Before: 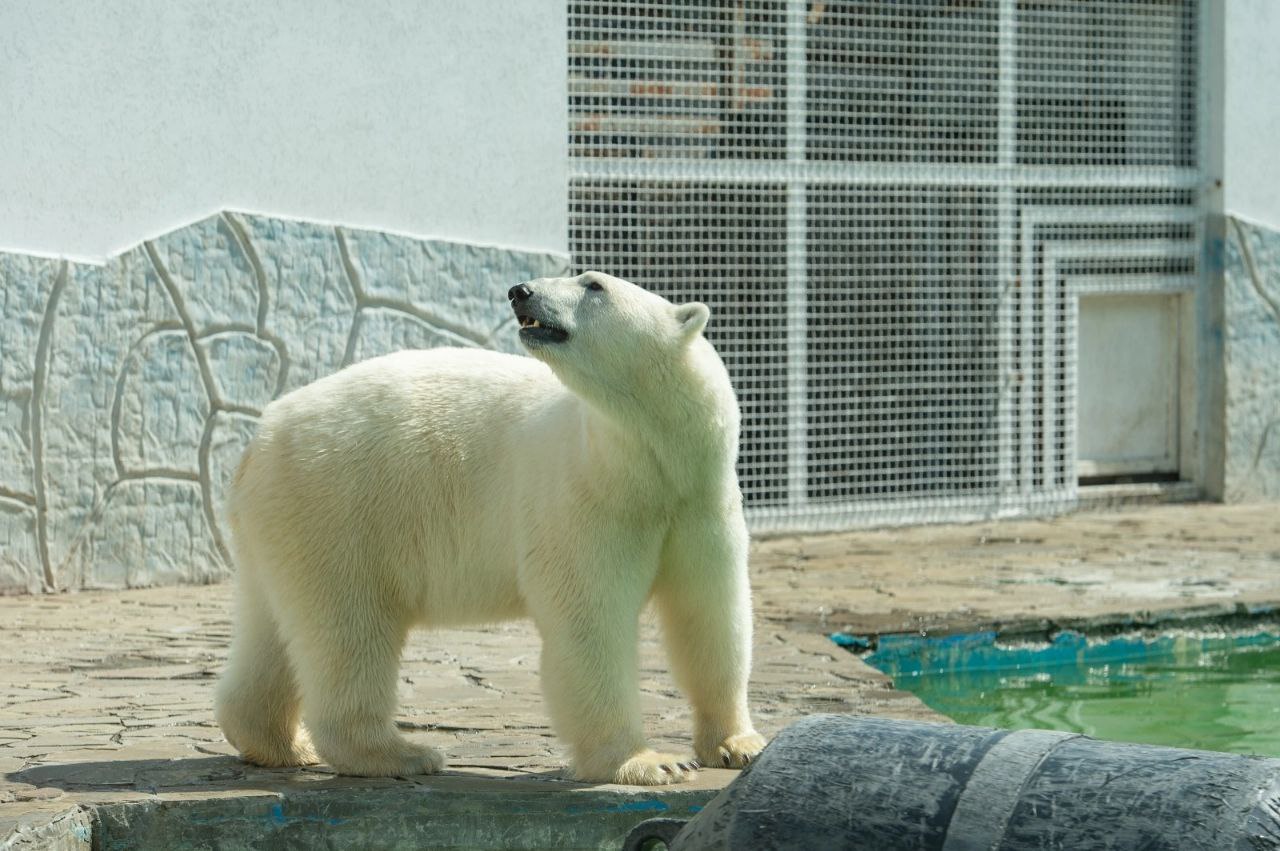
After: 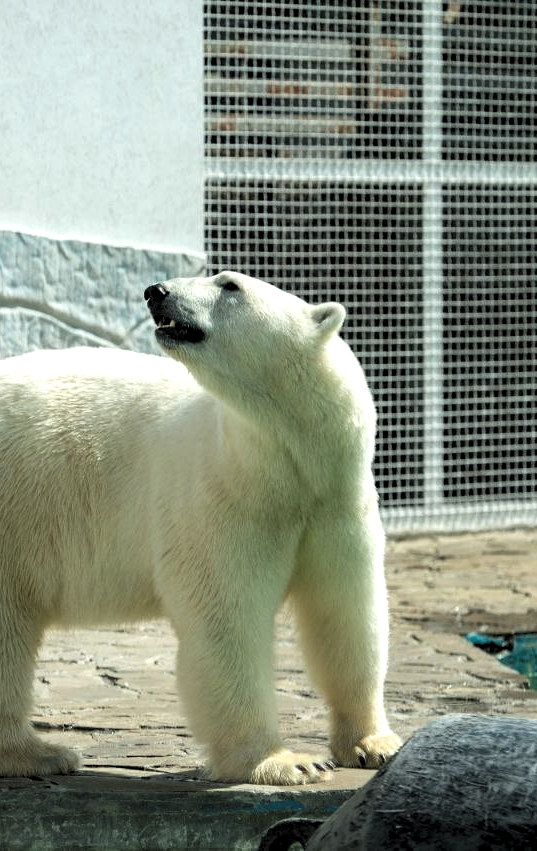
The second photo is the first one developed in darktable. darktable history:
crop: left 28.495%, right 29.514%
levels: levels [0.182, 0.542, 0.902]
